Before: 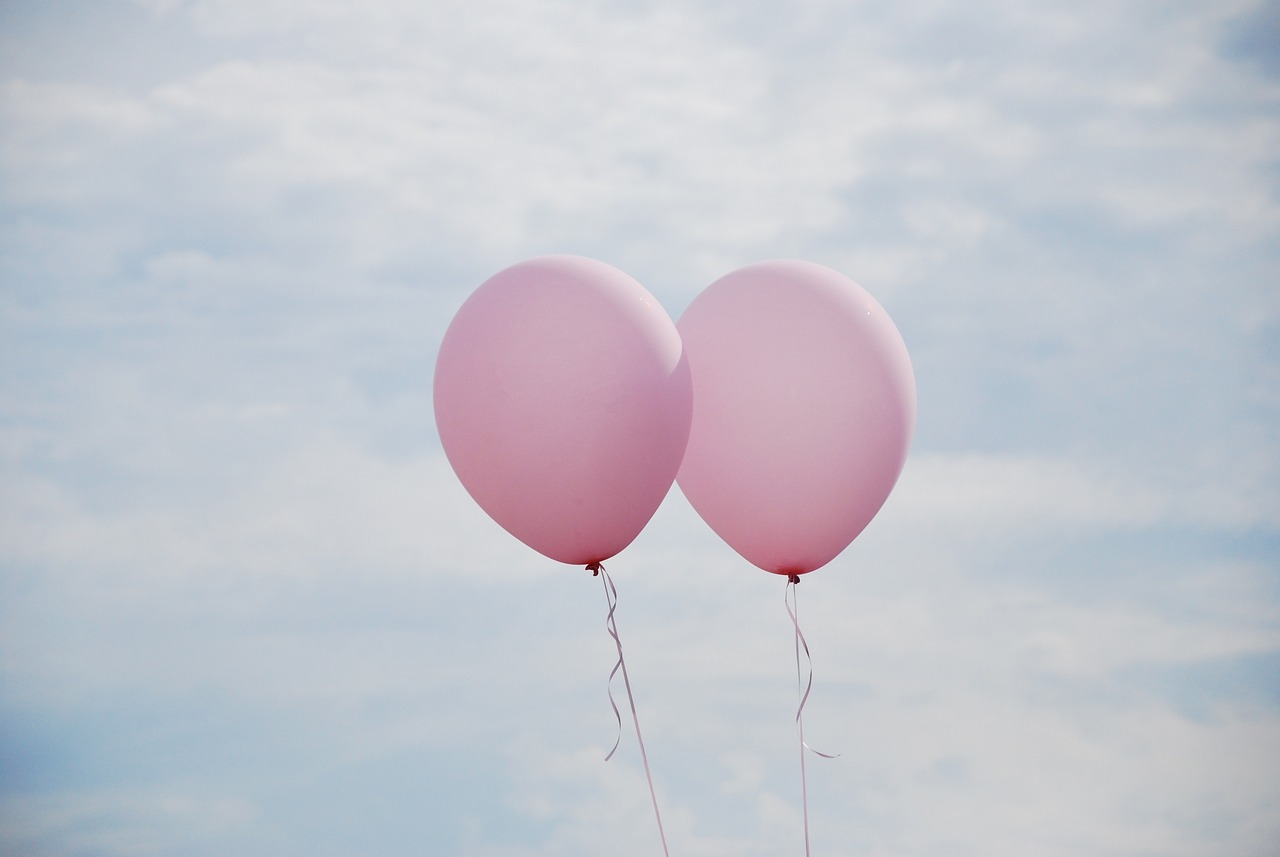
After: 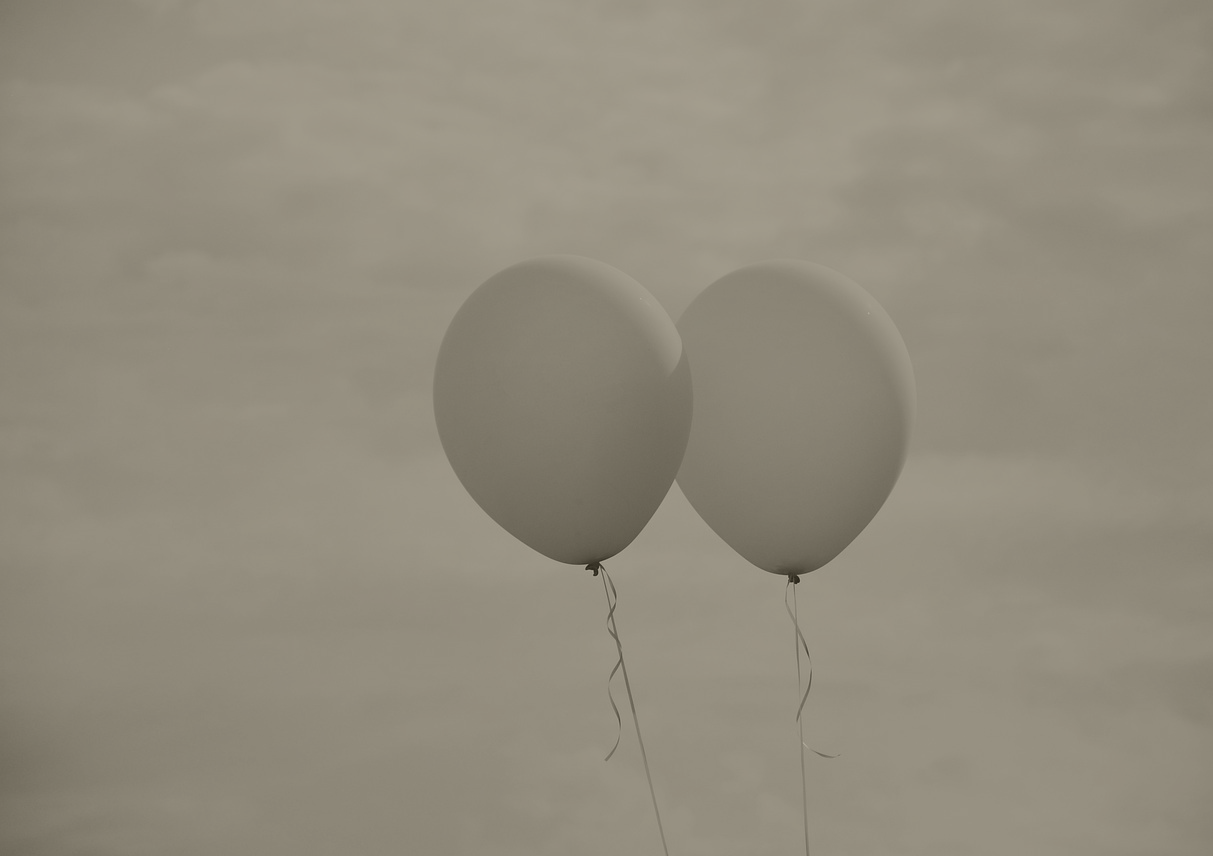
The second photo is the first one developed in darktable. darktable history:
white balance: emerald 1
colorize: hue 41.44°, saturation 22%, source mix 60%, lightness 10.61%
crop and rotate: right 5.167%
